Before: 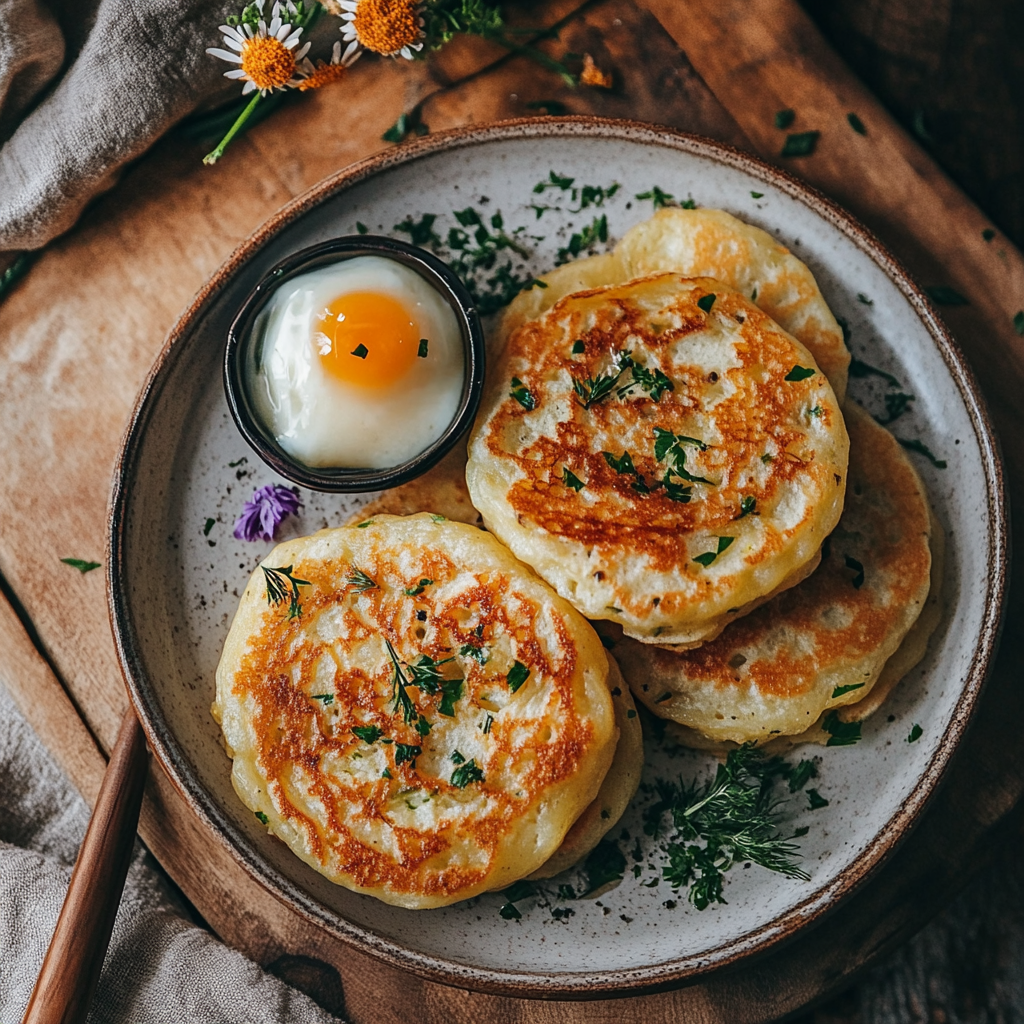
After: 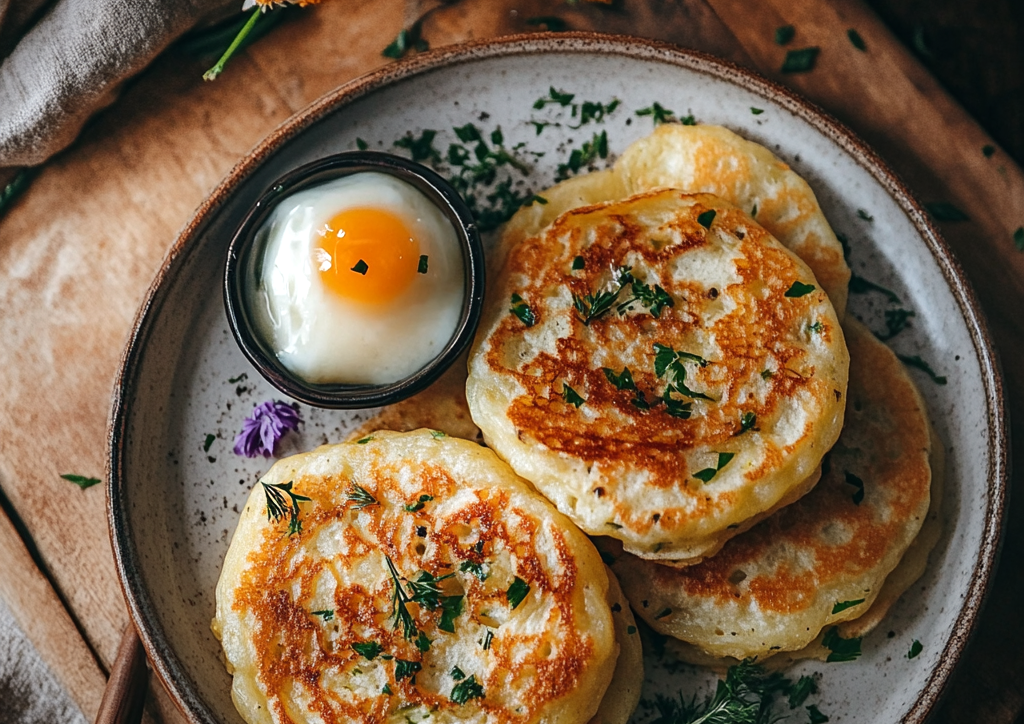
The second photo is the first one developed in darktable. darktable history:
crop and rotate: top 8.293%, bottom 20.996%
tone equalizer: -8 EV -0.001 EV, -7 EV 0.001 EV, -6 EV -0.002 EV, -5 EV -0.003 EV, -4 EV -0.062 EV, -3 EV -0.222 EV, -2 EV -0.267 EV, -1 EV 0.105 EV, +0 EV 0.303 EV
vignetting: fall-off start 97.23%, saturation -0.024, center (-0.033, -0.042), width/height ratio 1.179, unbound false
